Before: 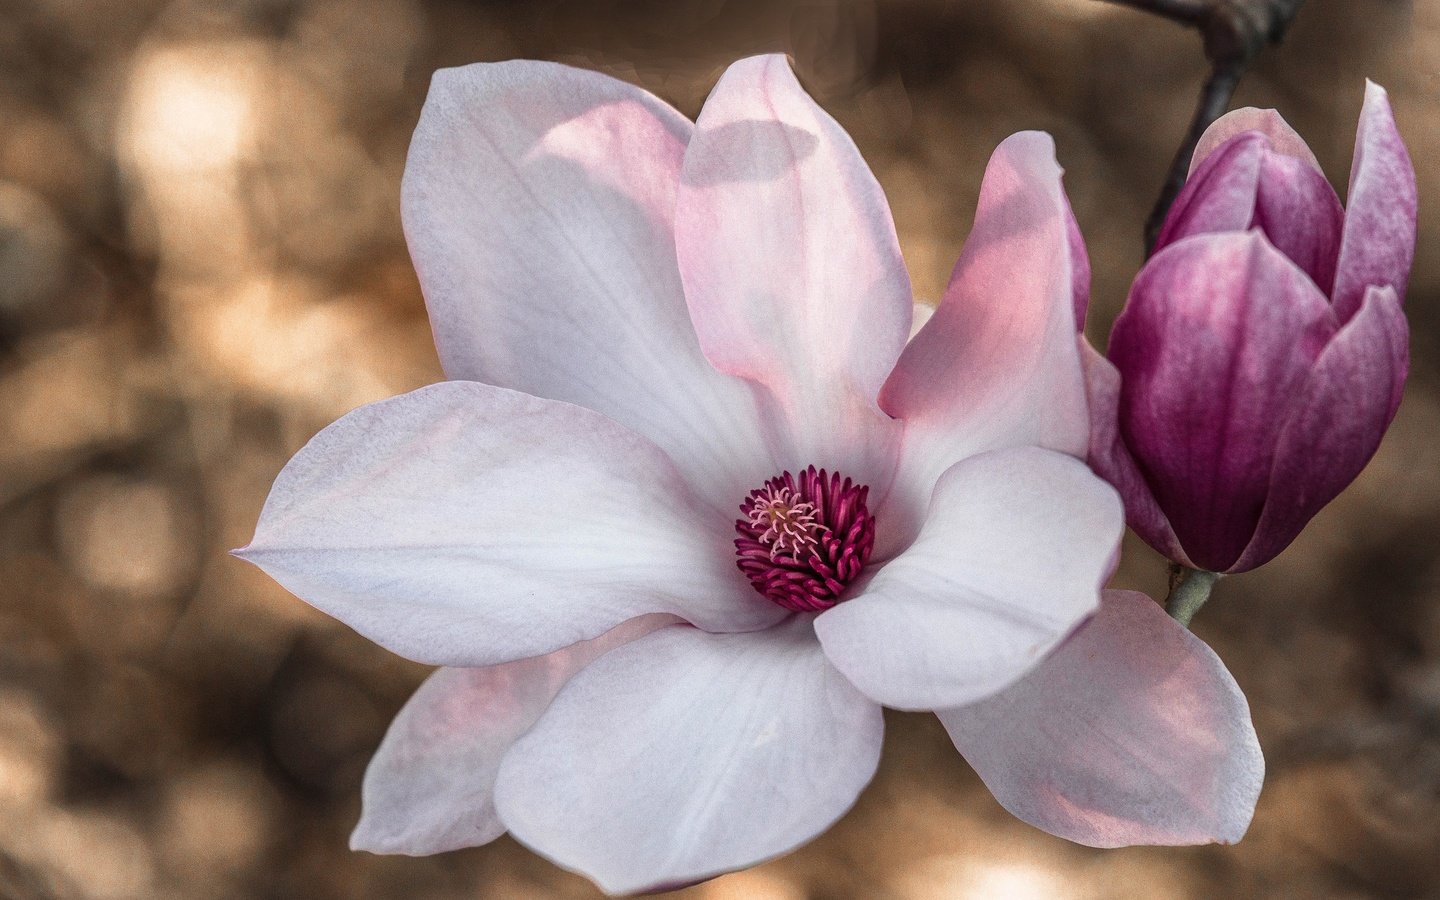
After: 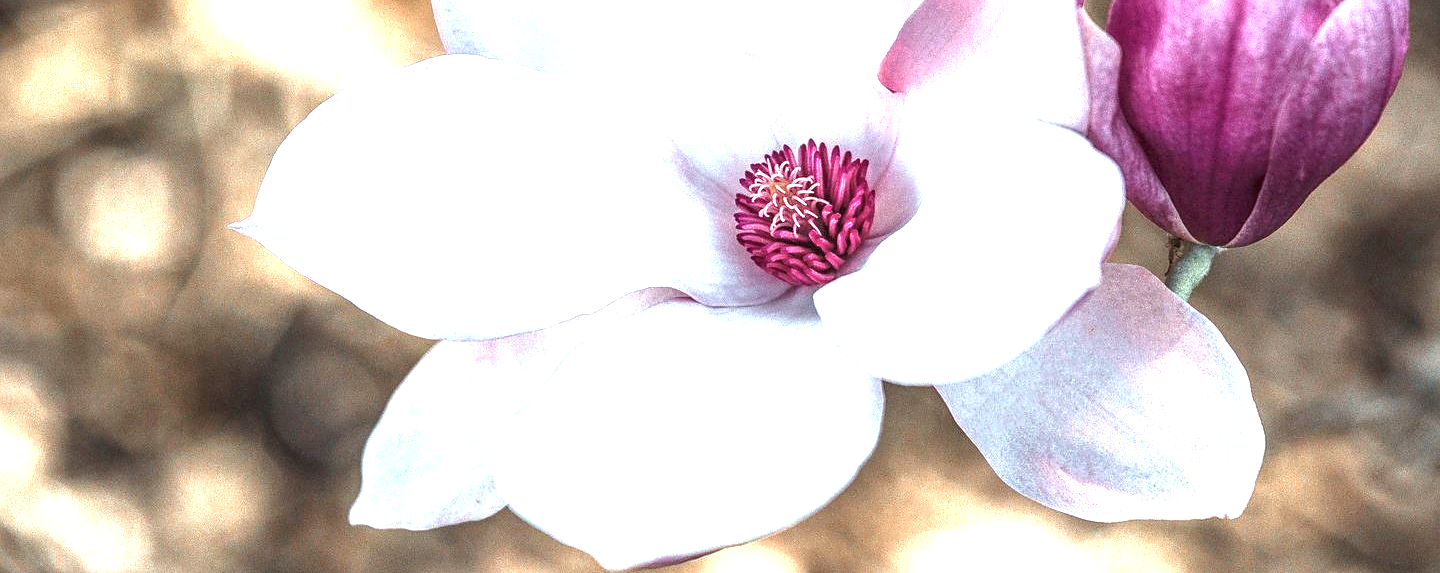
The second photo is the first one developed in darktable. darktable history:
shadows and highlights: radius 127.21, shadows 21.1, highlights -21.74, low approximation 0.01
crop and rotate: top 36.312%
tone equalizer: edges refinement/feathering 500, mask exposure compensation -1.57 EV, preserve details no
local contrast: detail 130%
color correction: highlights a* -10.12, highlights b* -10.2
exposure: black level correction 0, exposure 1.742 EV, compensate highlight preservation false
sharpen: radius 1.576, amount 0.367, threshold 1.136
